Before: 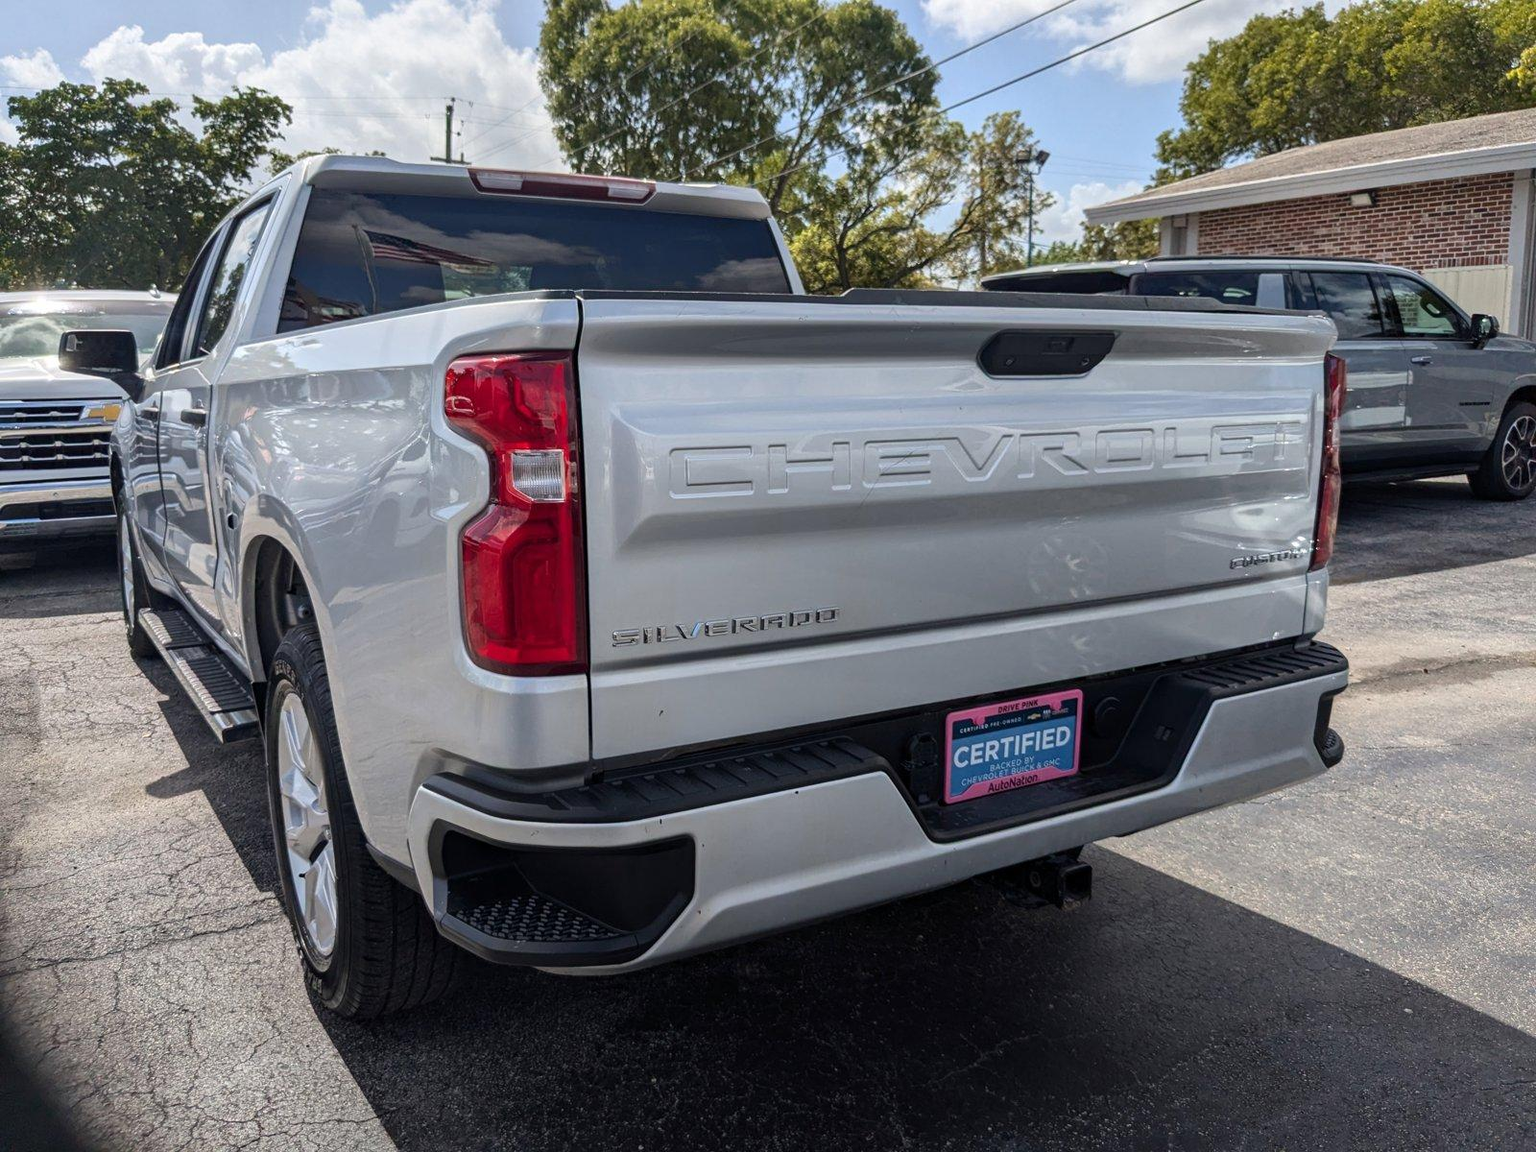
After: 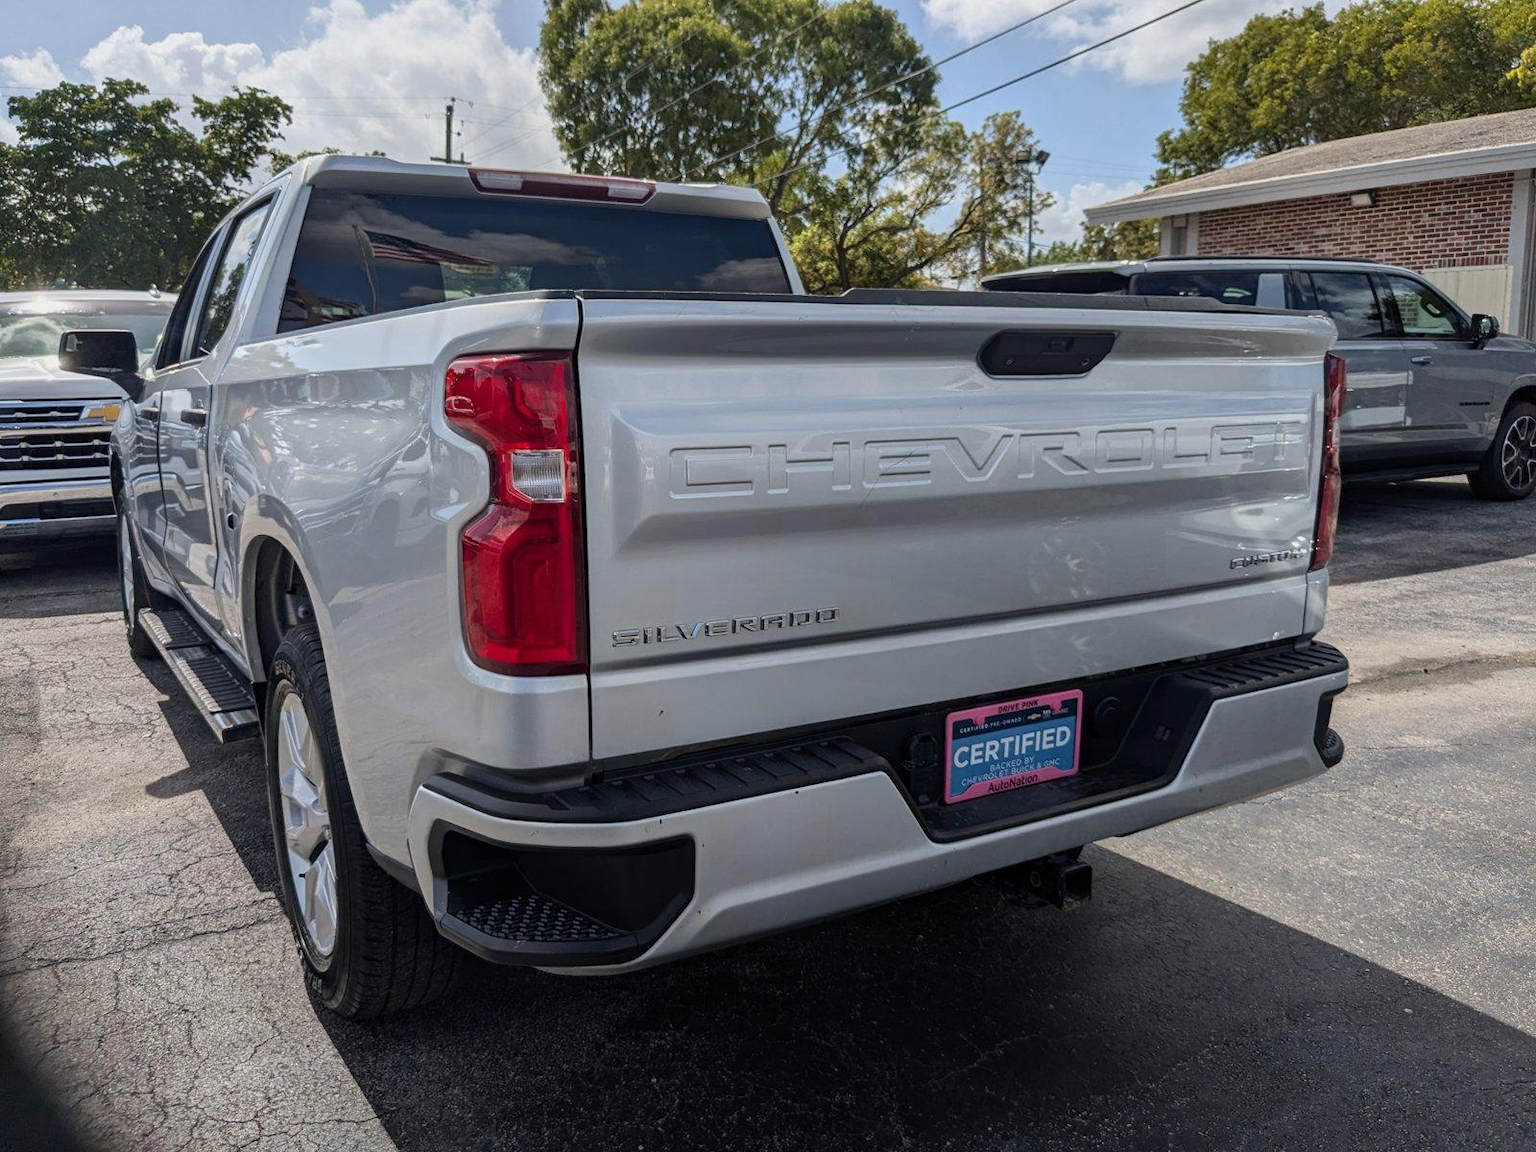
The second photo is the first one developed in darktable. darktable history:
exposure: exposure -0.209 EV, compensate exposure bias true, compensate highlight preservation false
